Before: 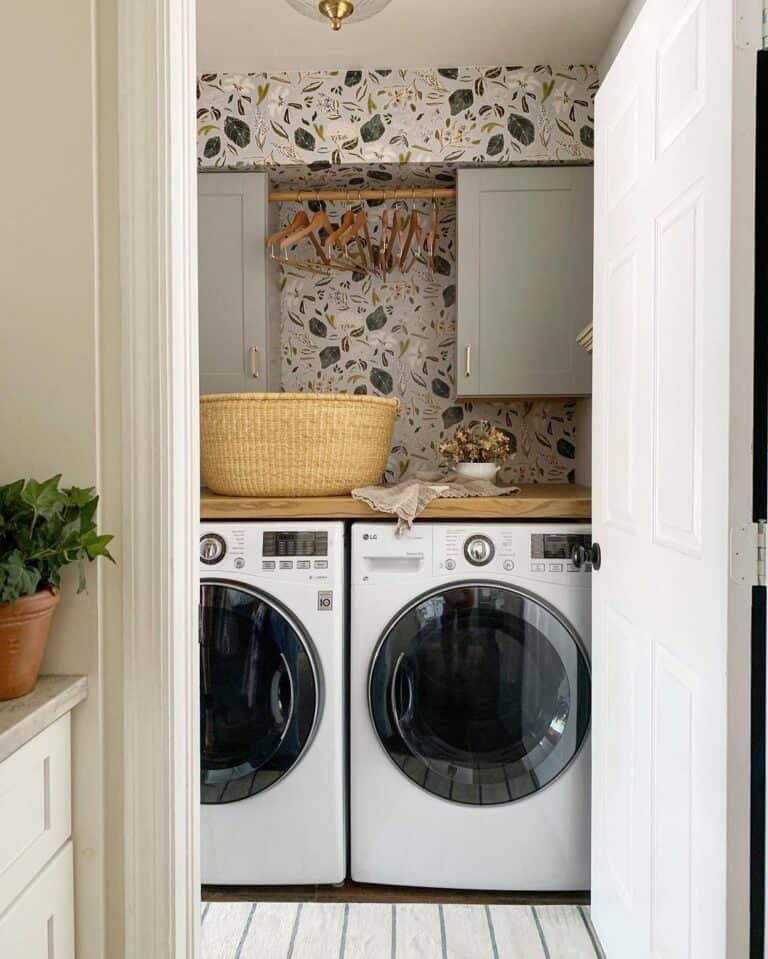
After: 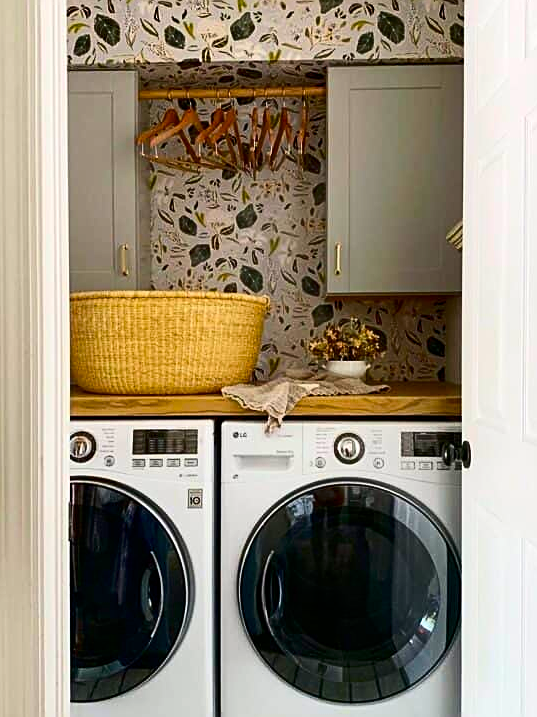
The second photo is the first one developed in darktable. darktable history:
color balance rgb: perceptual saturation grading › global saturation 19.404%, global vibrance 20%
crop and rotate: left 16.934%, top 10.678%, right 13.04%, bottom 14.498%
contrast brightness saturation: contrast 0.188, brightness -0.103, saturation 0.21
sharpen: on, module defaults
